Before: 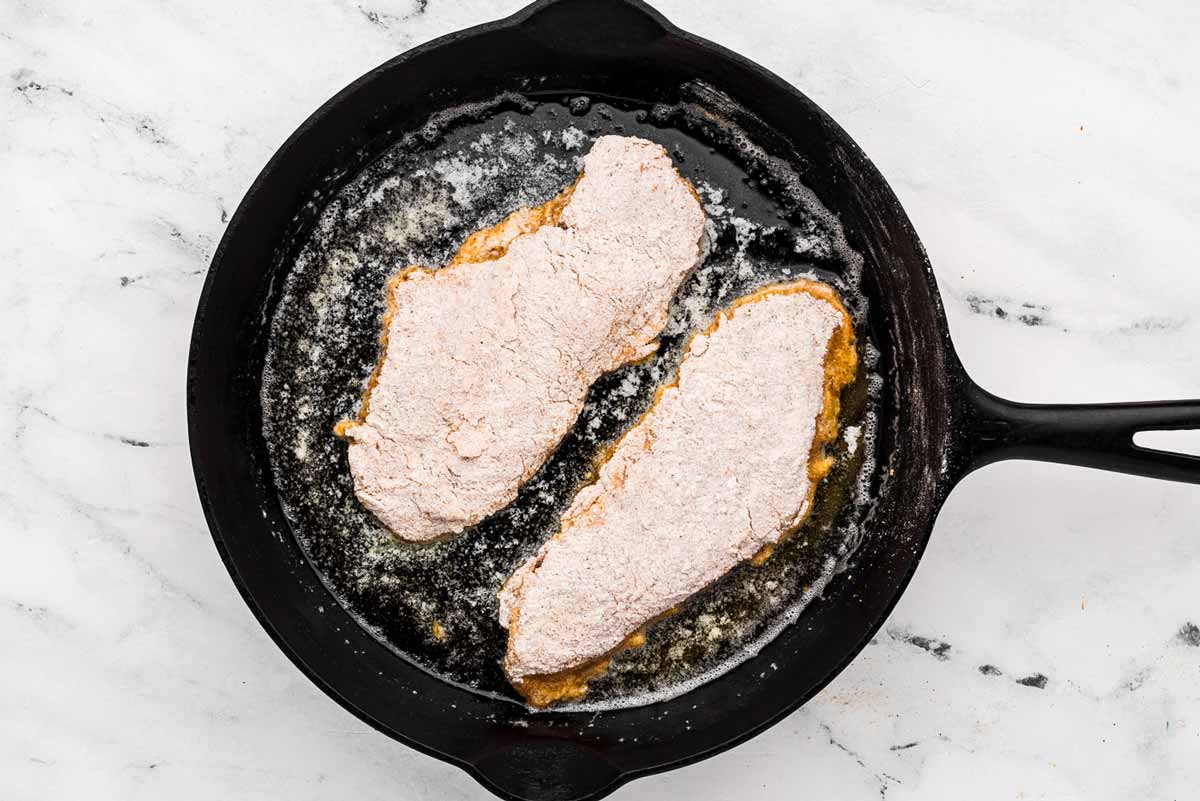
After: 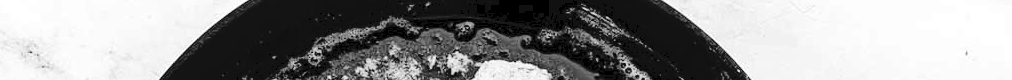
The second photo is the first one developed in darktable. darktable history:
tone curve: curves: ch0 [(0, 0) (0.003, 0.051) (0.011, 0.052) (0.025, 0.055) (0.044, 0.062) (0.069, 0.068) (0.1, 0.077) (0.136, 0.098) (0.177, 0.145) (0.224, 0.223) (0.277, 0.314) (0.335, 0.43) (0.399, 0.518) (0.468, 0.591) (0.543, 0.656) (0.623, 0.726) (0.709, 0.809) (0.801, 0.857) (0.898, 0.918) (1, 1)], preserve colors none
crop and rotate: left 9.644%, top 9.491%, right 6.021%, bottom 80.509%
exposure: exposure 0.128 EV, compensate highlight preservation false
monochrome: size 1
